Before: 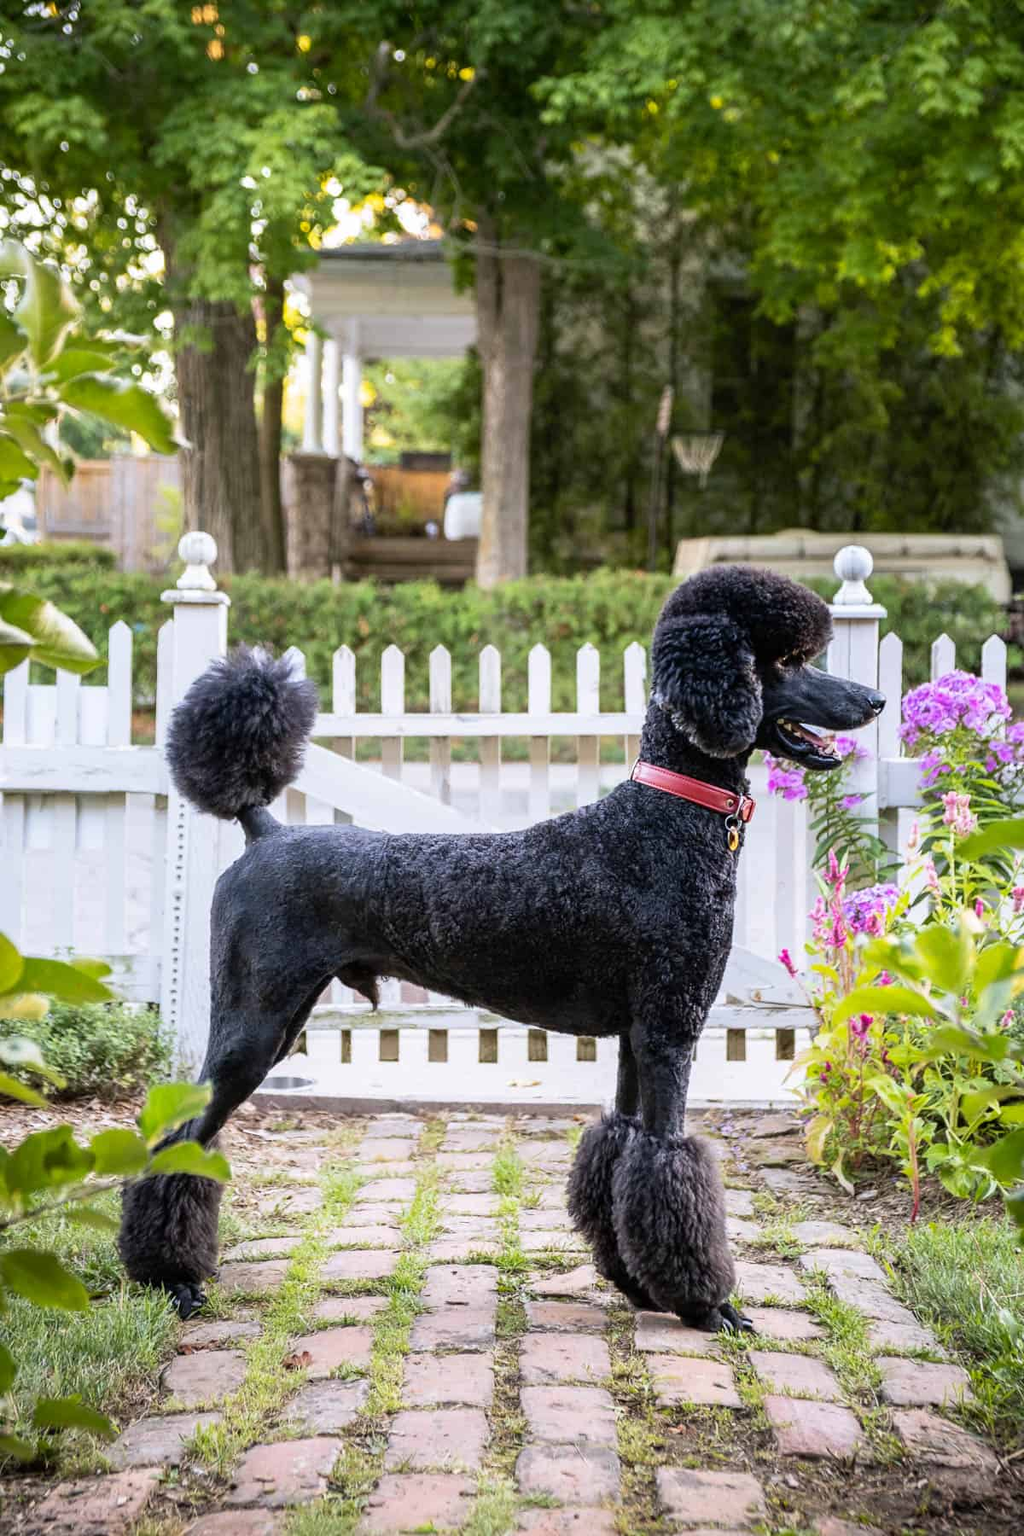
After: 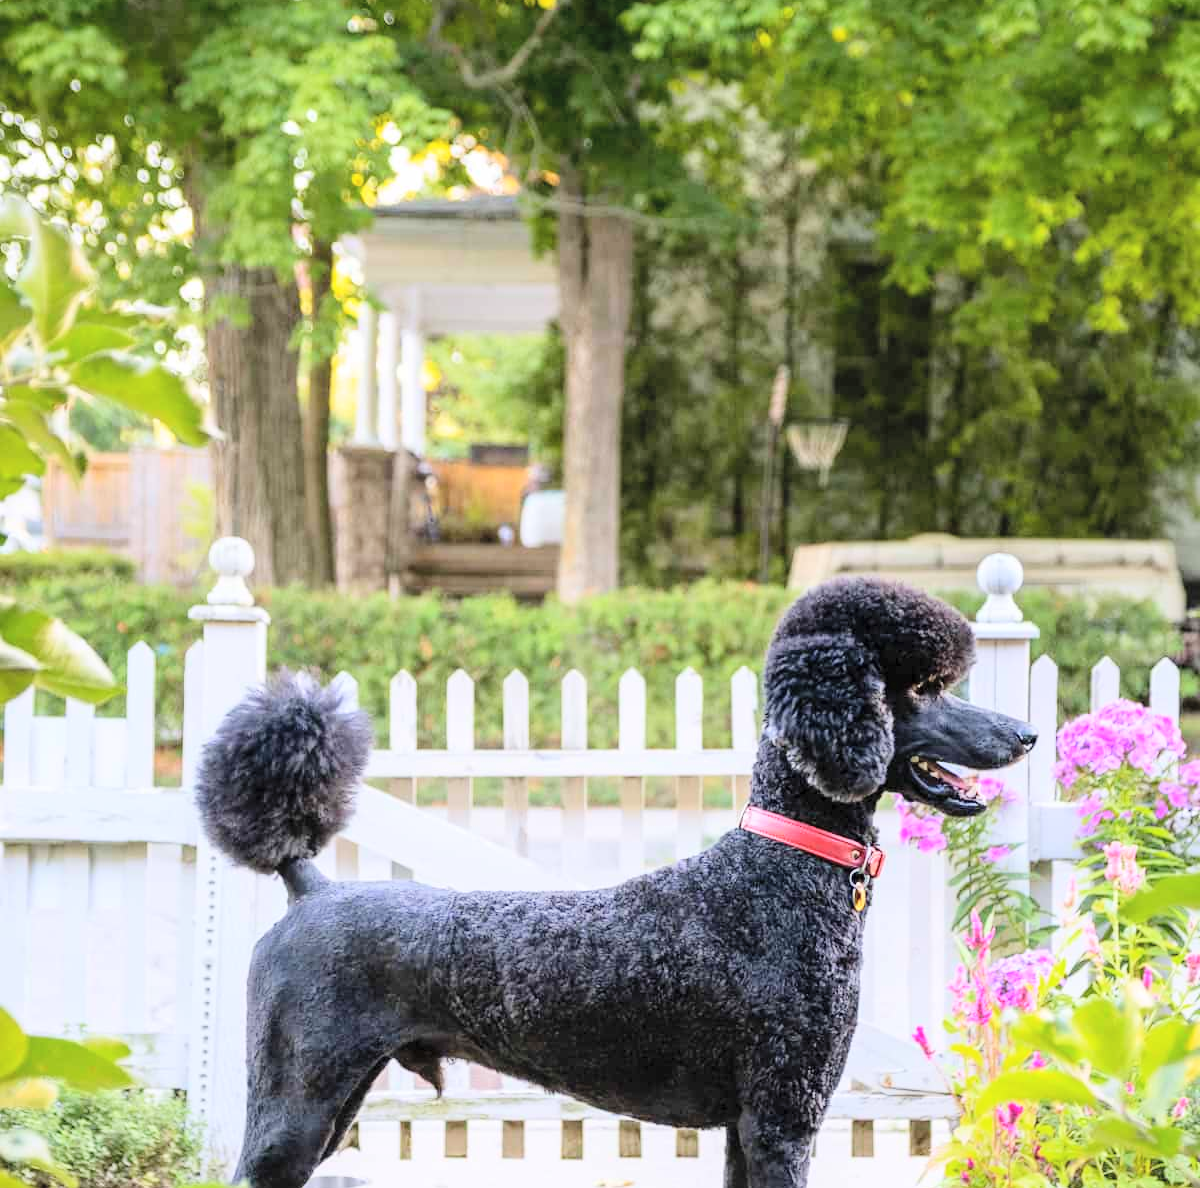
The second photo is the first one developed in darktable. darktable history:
contrast brightness saturation: brightness 0.128
tone curve: curves: ch0 [(0, 0) (0.003, 0.003) (0.011, 0.014) (0.025, 0.031) (0.044, 0.055) (0.069, 0.086) (0.1, 0.124) (0.136, 0.168) (0.177, 0.22) (0.224, 0.278) (0.277, 0.344) (0.335, 0.426) (0.399, 0.515) (0.468, 0.597) (0.543, 0.672) (0.623, 0.746) (0.709, 0.815) (0.801, 0.881) (0.898, 0.939) (1, 1)], color space Lab, linked channels, preserve colors none
crop and rotate: top 4.825%, bottom 29.136%
